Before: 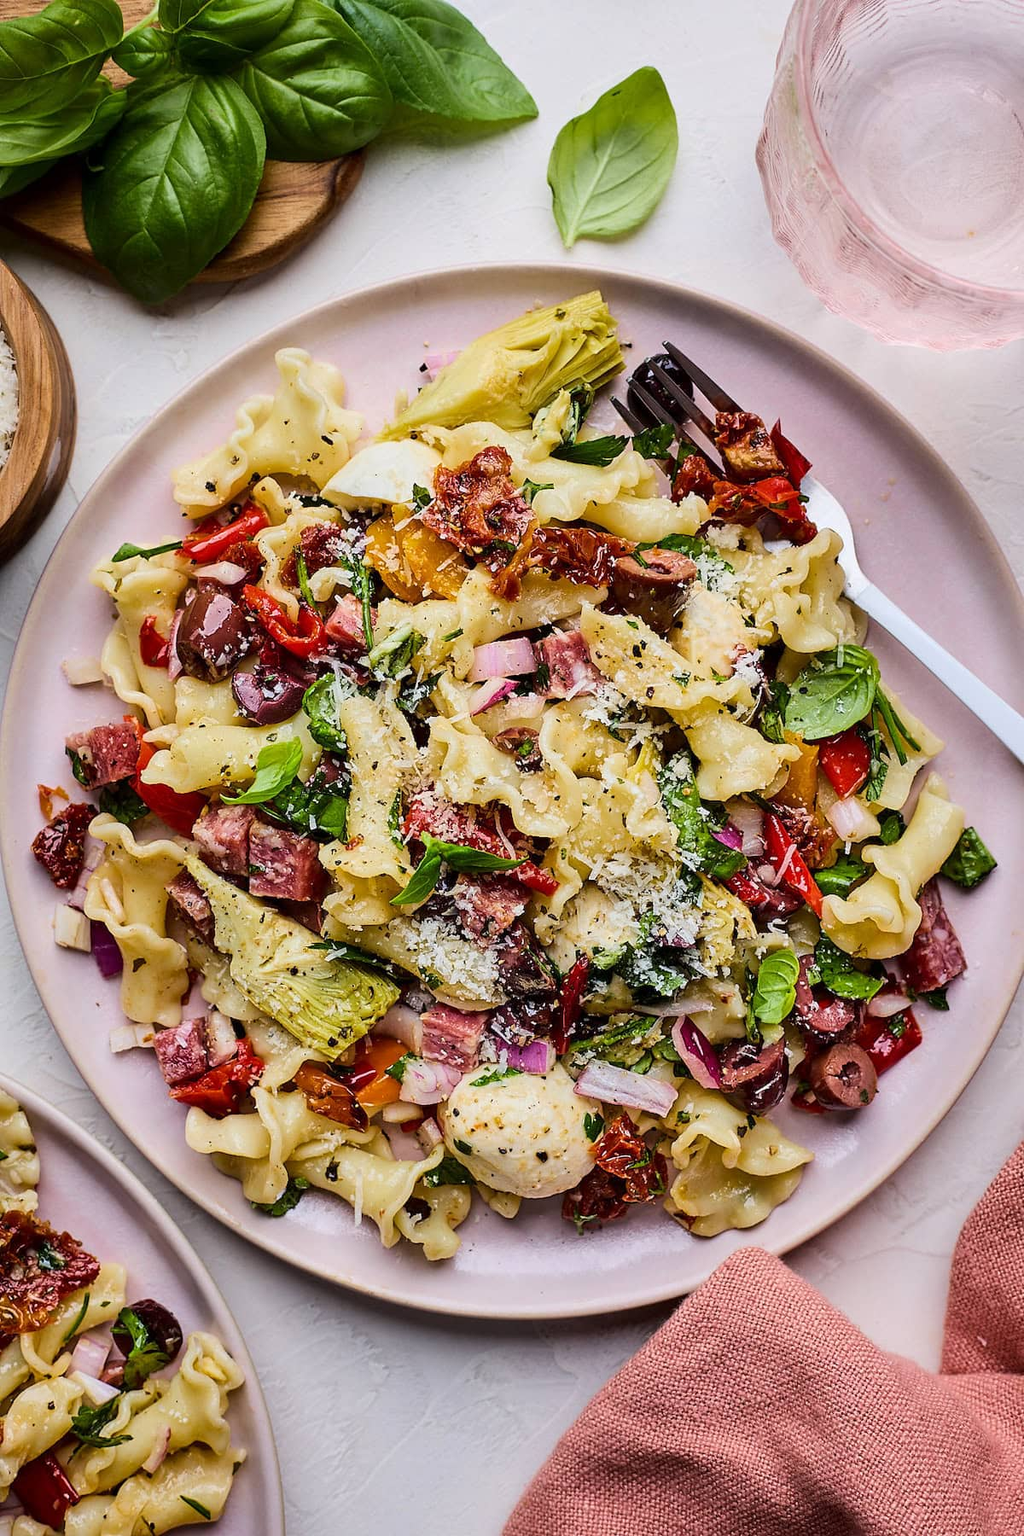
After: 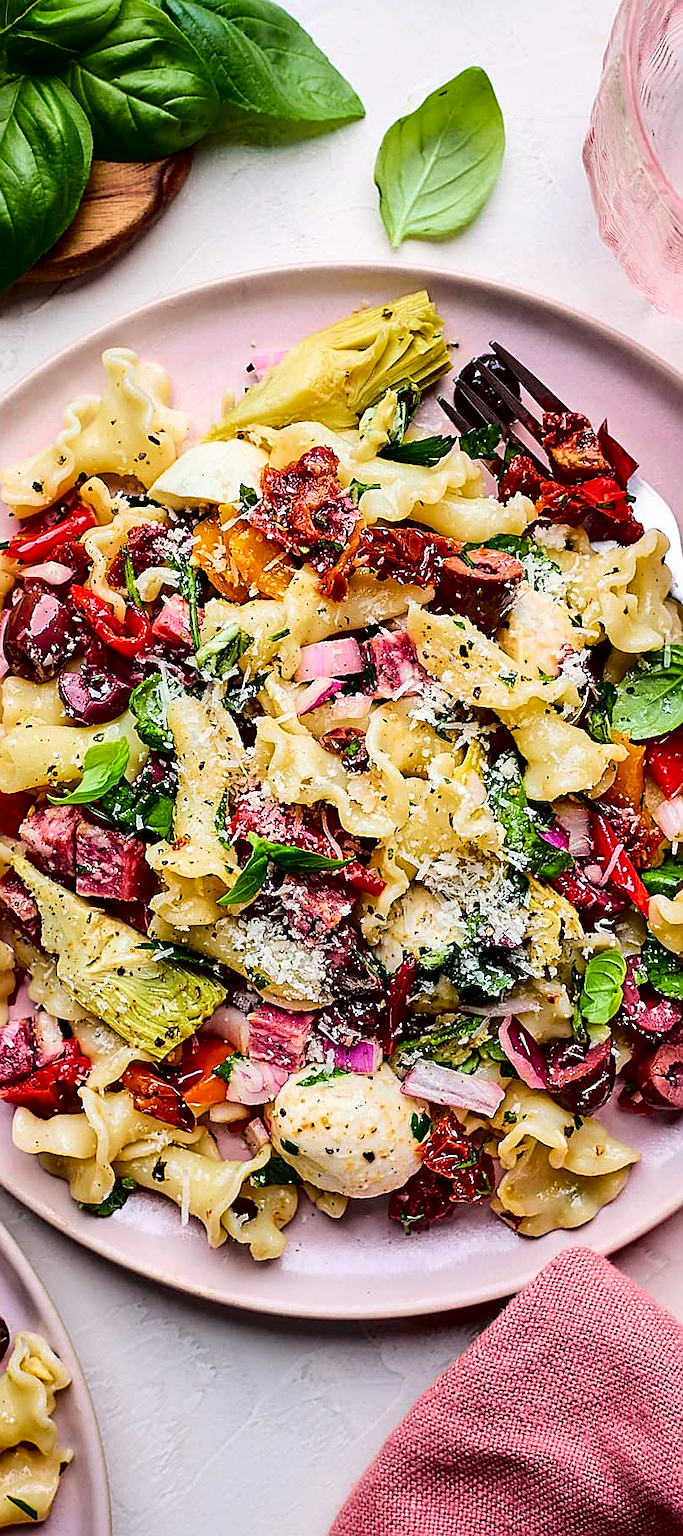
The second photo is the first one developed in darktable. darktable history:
crop: left 16.983%, right 16.243%
sharpen: on, module defaults
tone curve: curves: ch0 [(0, 0) (0.068, 0.012) (0.183, 0.089) (0.341, 0.283) (0.547, 0.532) (0.828, 0.815) (1, 0.983)]; ch1 [(0, 0) (0.23, 0.166) (0.34, 0.308) (0.371, 0.337) (0.429, 0.411) (0.477, 0.462) (0.499, 0.5) (0.529, 0.537) (0.559, 0.582) (0.743, 0.798) (1, 1)]; ch2 [(0, 0) (0.431, 0.414) (0.498, 0.503) (0.524, 0.528) (0.568, 0.546) (0.6, 0.597) (0.634, 0.645) (0.728, 0.742) (1, 1)], color space Lab, independent channels, preserve colors none
exposure: exposure 0.295 EV, compensate highlight preservation false
